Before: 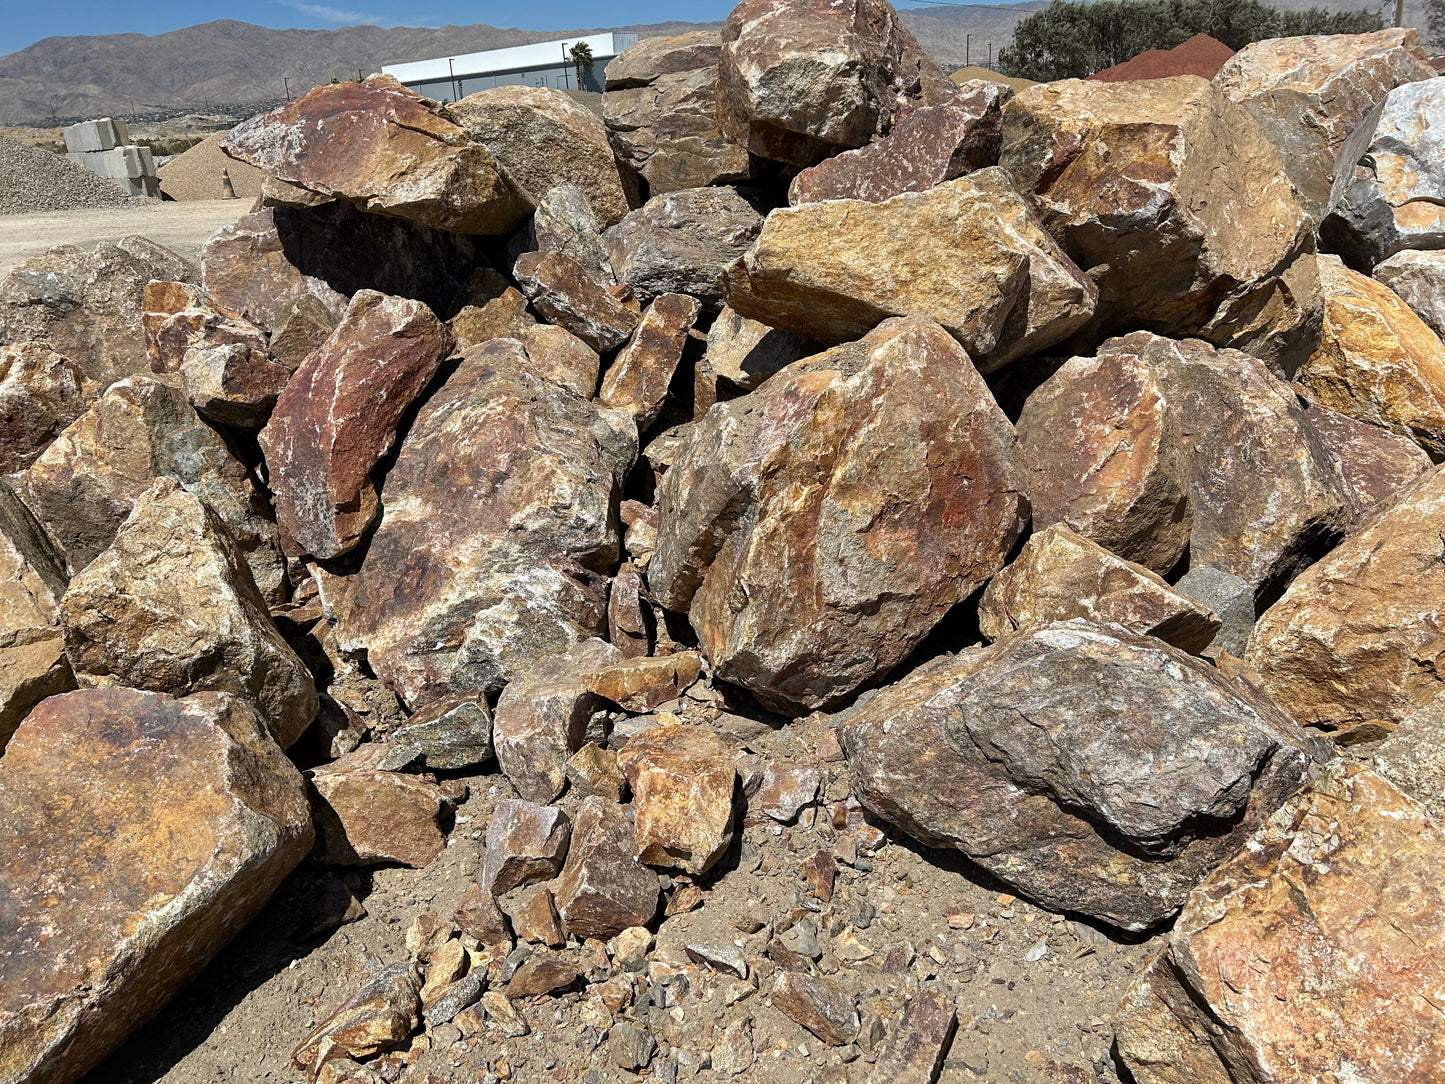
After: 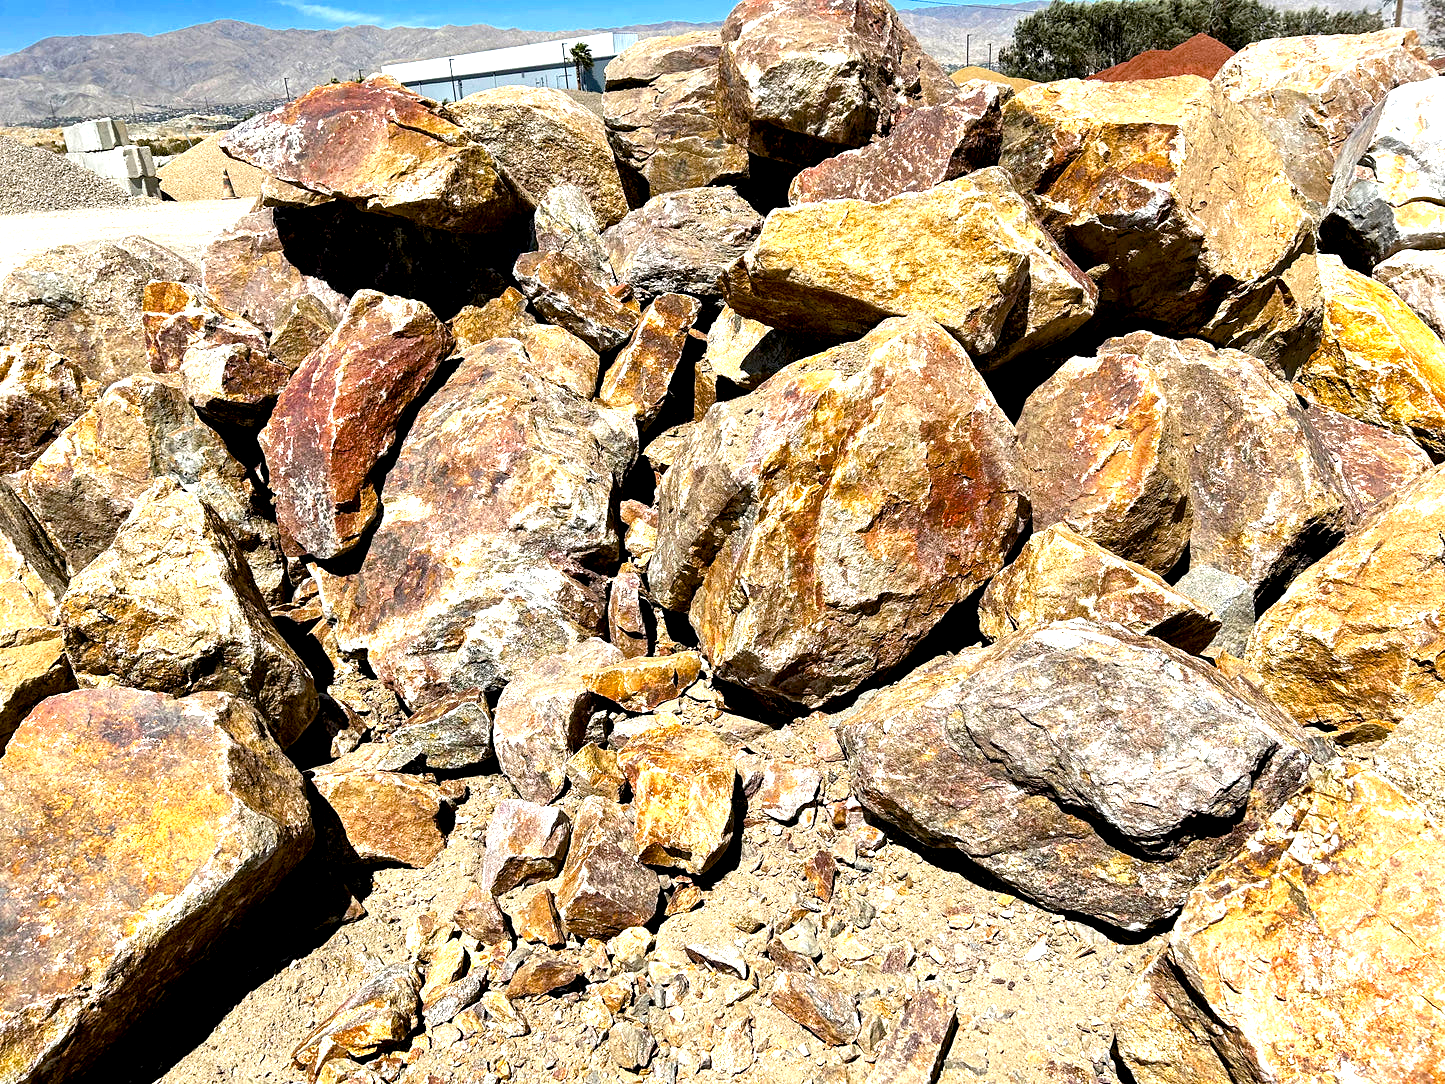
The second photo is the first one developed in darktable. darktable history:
exposure: black level correction 0.011, exposure 1.082 EV, compensate highlight preservation false
color balance rgb: perceptual saturation grading › global saturation 25.817%, perceptual brilliance grading › global brilliance 14.384%, perceptual brilliance grading › shadows -35.558%, saturation formula JzAzBz (2021)
